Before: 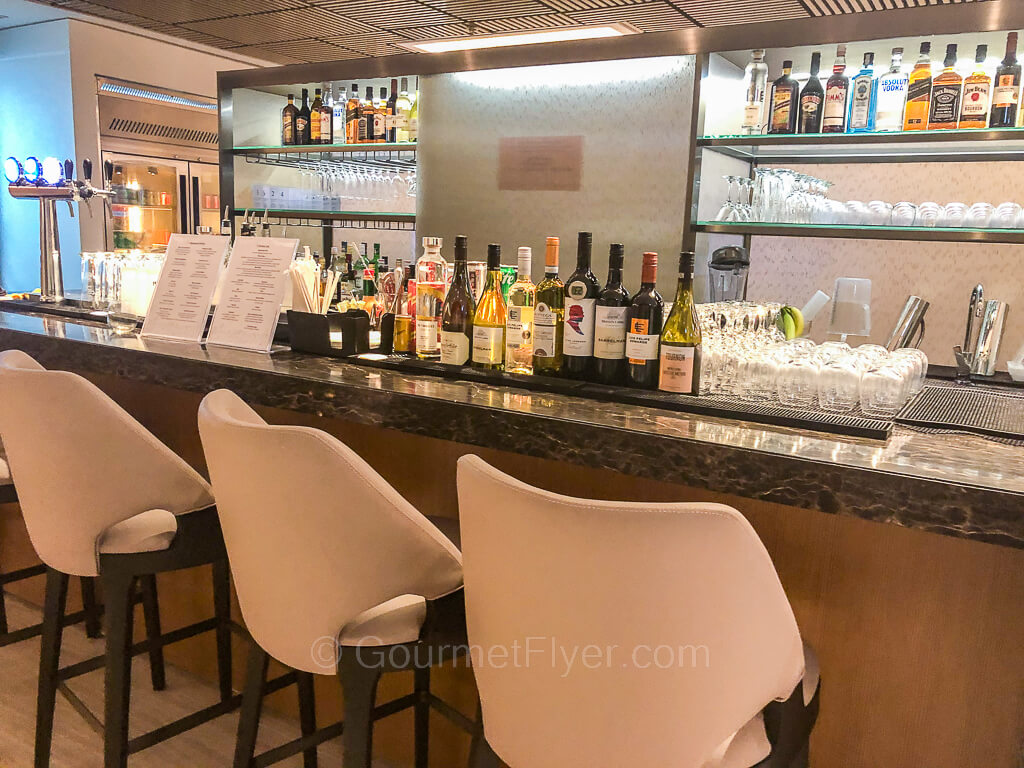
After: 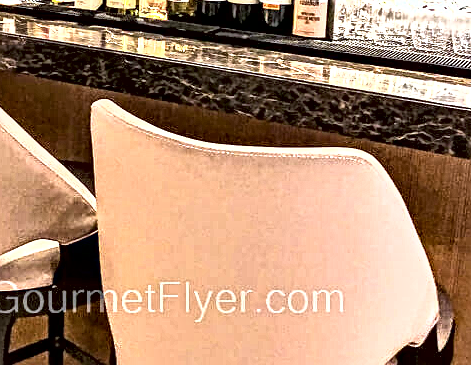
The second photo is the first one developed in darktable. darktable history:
color calibration: illuminant as shot in camera, x 0.358, y 0.373, temperature 4628.91 K
contrast equalizer: y [[0.627 ×6], [0.563 ×6], [0 ×6], [0 ×6], [0 ×6]]
crop: left 35.766%, top 46.31%, right 18.214%, bottom 6.093%
haze removal: compatibility mode true, adaptive false
local contrast: mode bilateral grid, contrast 19, coarseness 3, detail 299%, midtone range 0.2
tone curve: curves: ch0 [(0, 0) (0.003, 0.01) (0.011, 0.017) (0.025, 0.035) (0.044, 0.068) (0.069, 0.109) (0.1, 0.144) (0.136, 0.185) (0.177, 0.231) (0.224, 0.279) (0.277, 0.346) (0.335, 0.42) (0.399, 0.5) (0.468, 0.603) (0.543, 0.712) (0.623, 0.808) (0.709, 0.883) (0.801, 0.957) (0.898, 0.993) (1, 1)], color space Lab, independent channels, preserve colors none
